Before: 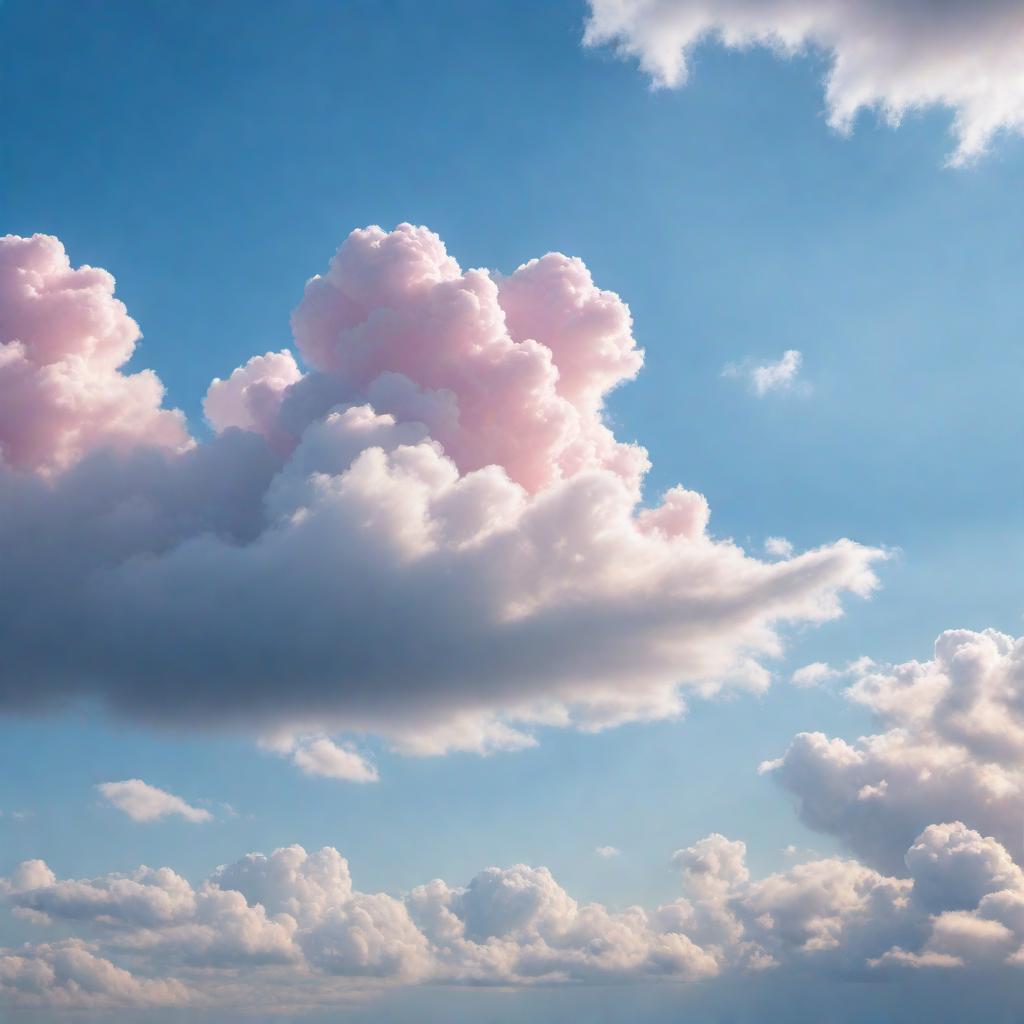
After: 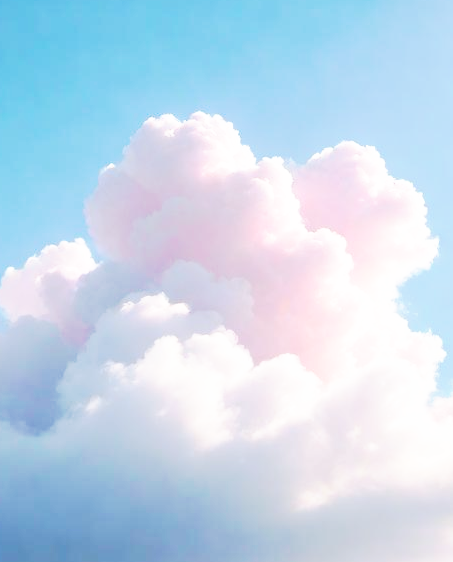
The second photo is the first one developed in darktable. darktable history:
crop: left 20.201%, top 10.905%, right 35.533%, bottom 34.208%
tone curve: curves: ch0 [(0, 0) (0.003, 0.211) (0.011, 0.211) (0.025, 0.215) (0.044, 0.218) (0.069, 0.224) (0.1, 0.227) (0.136, 0.233) (0.177, 0.247) (0.224, 0.275) (0.277, 0.309) (0.335, 0.366) (0.399, 0.438) (0.468, 0.515) (0.543, 0.586) (0.623, 0.658) (0.709, 0.735) (0.801, 0.821) (0.898, 0.889) (1, 1)], preserve colors none
base curve: curves: ch0 [(0, 0) (0.007, 0.004) (0.027, 0.03) (0.046, 0.07) (0.207, 0.54) (0.442, 0.872) (0.673, 0.972) (1, 1)], preserve colors none
exposure: black level correction 0.001, compensate exposure bias true, compensate highlight preservation false
